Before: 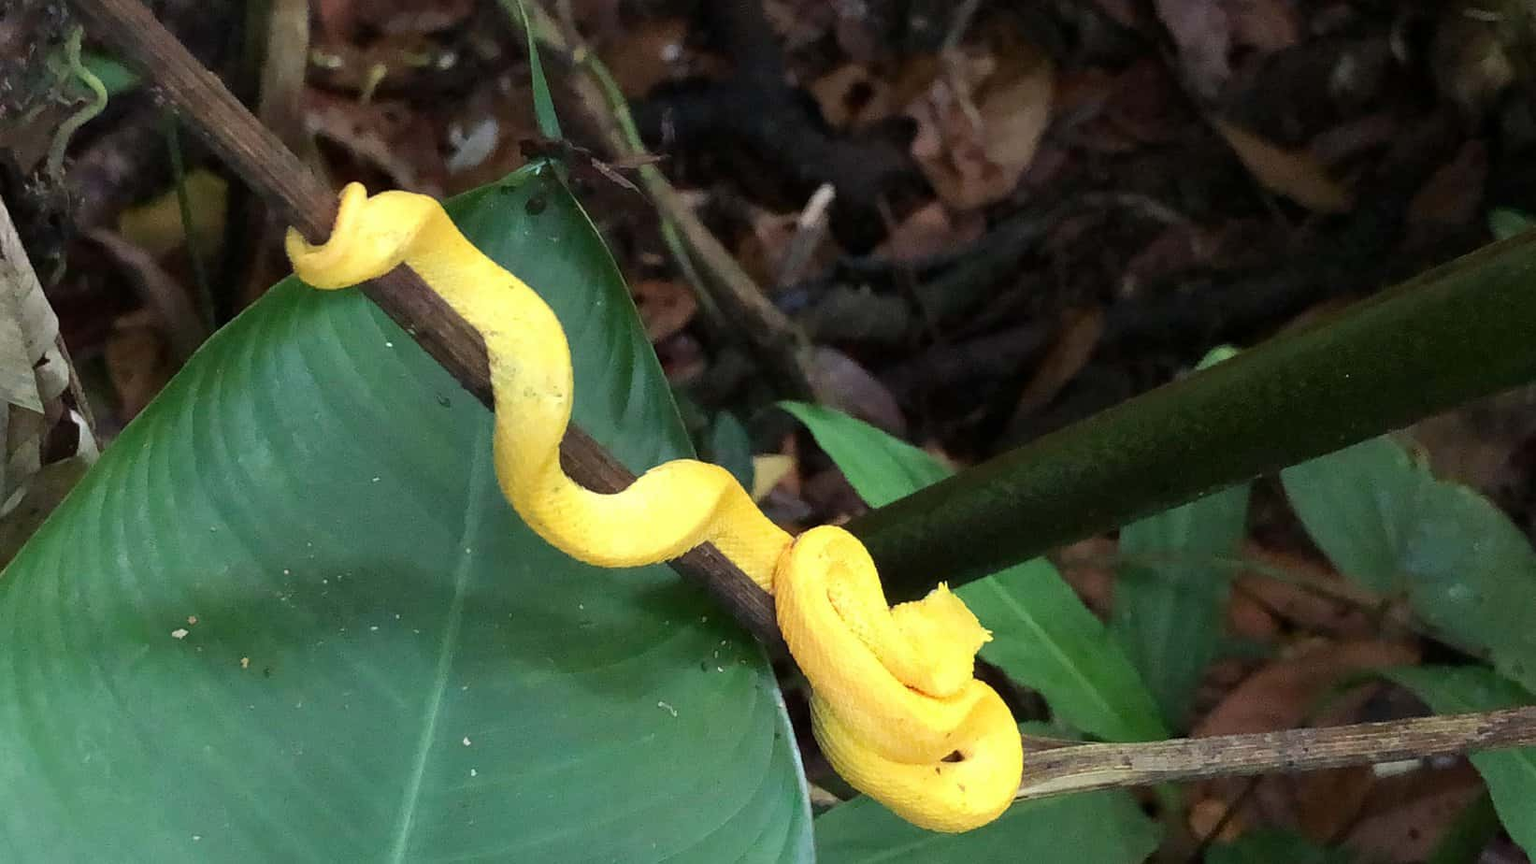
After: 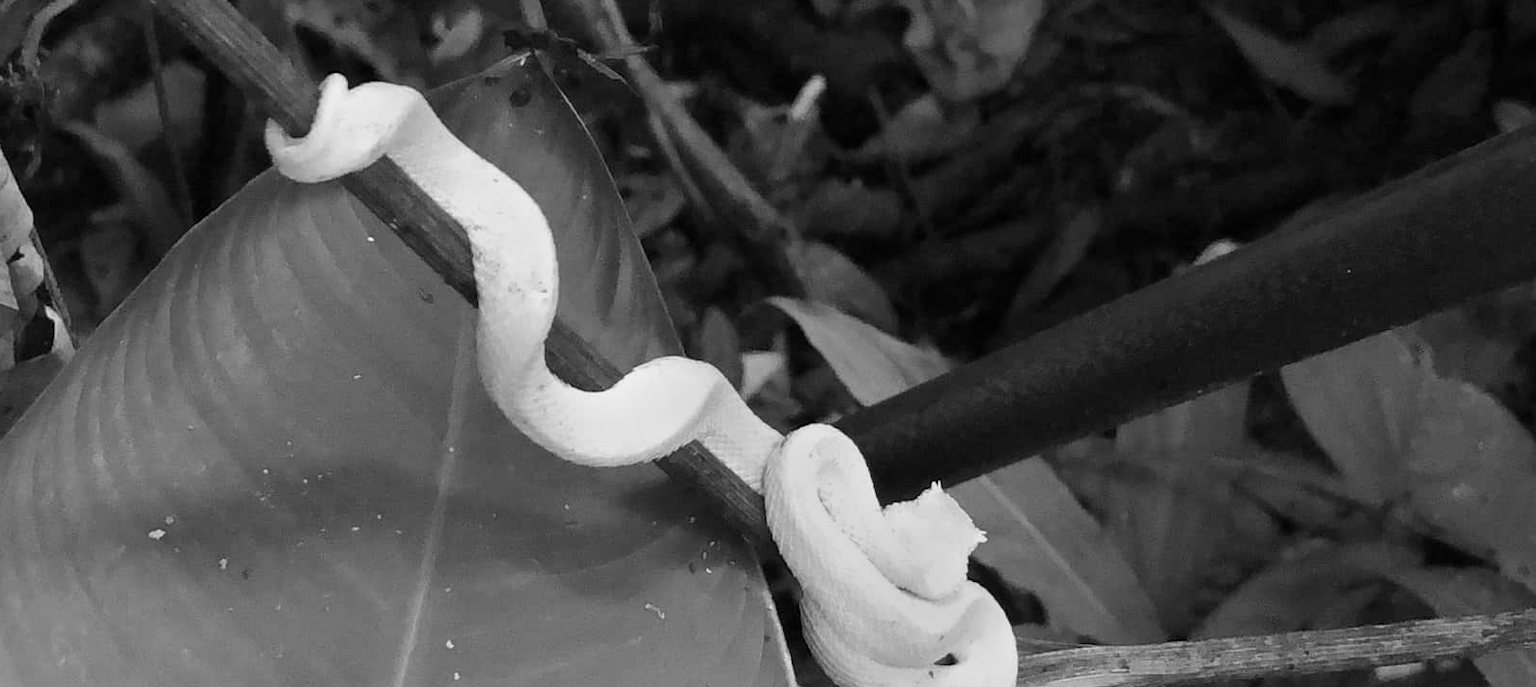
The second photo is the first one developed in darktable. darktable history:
white balance: red 0.988, blue 1.017
monochrome: size 1
color balance: output saturation 110%
crop and rotate: left 1.814%, top 12.818%, right 0.25%, bottom 9.225%
